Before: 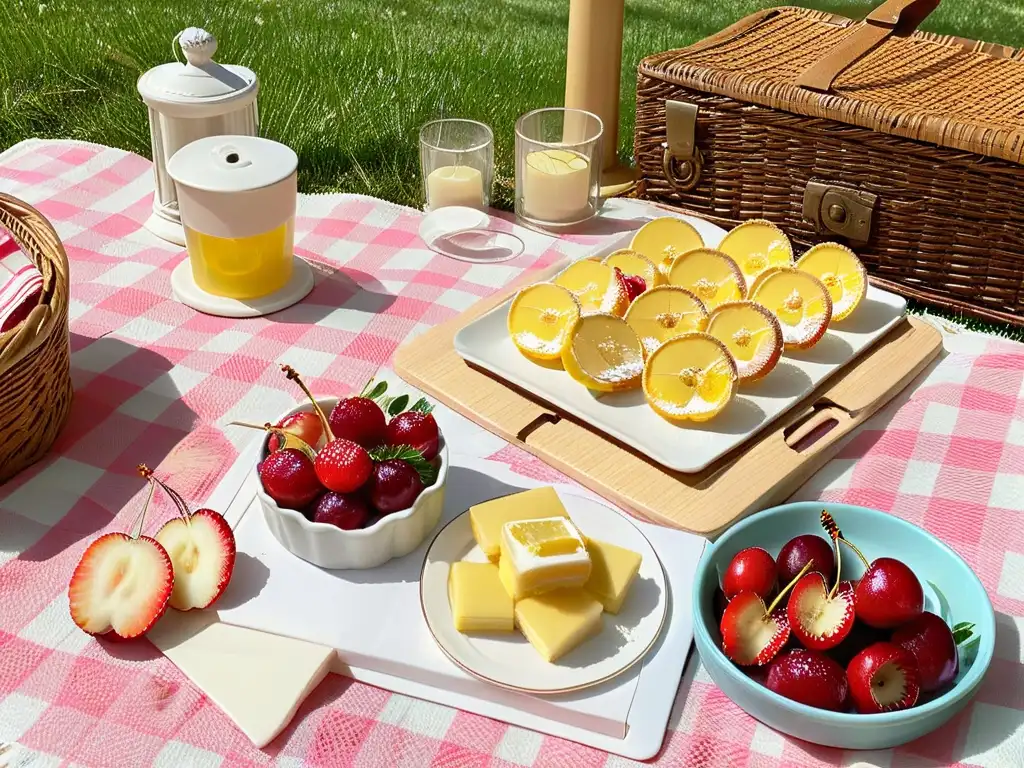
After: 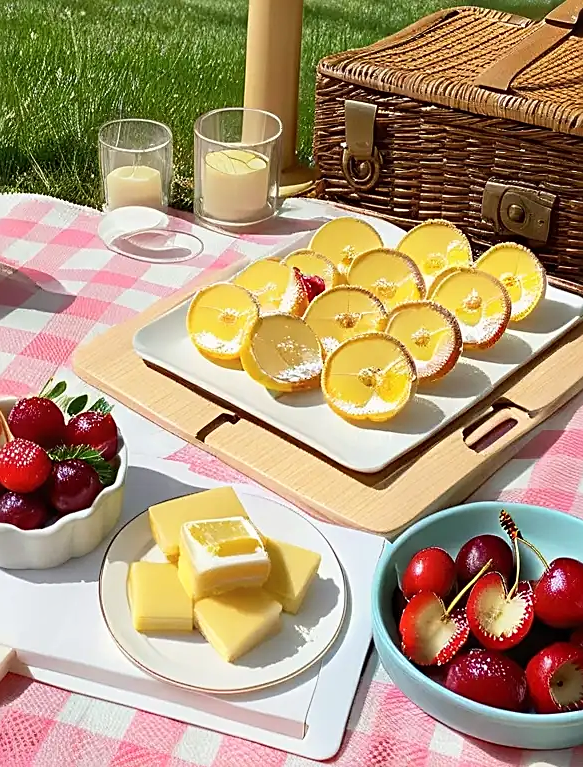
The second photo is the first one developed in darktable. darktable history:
shadows and highlights: shadows -69.98, highlights 36.4, soften with gaussian
sharpen: on, module defaults
crop: left 31.429%, top 0.015%, right 11.616%
